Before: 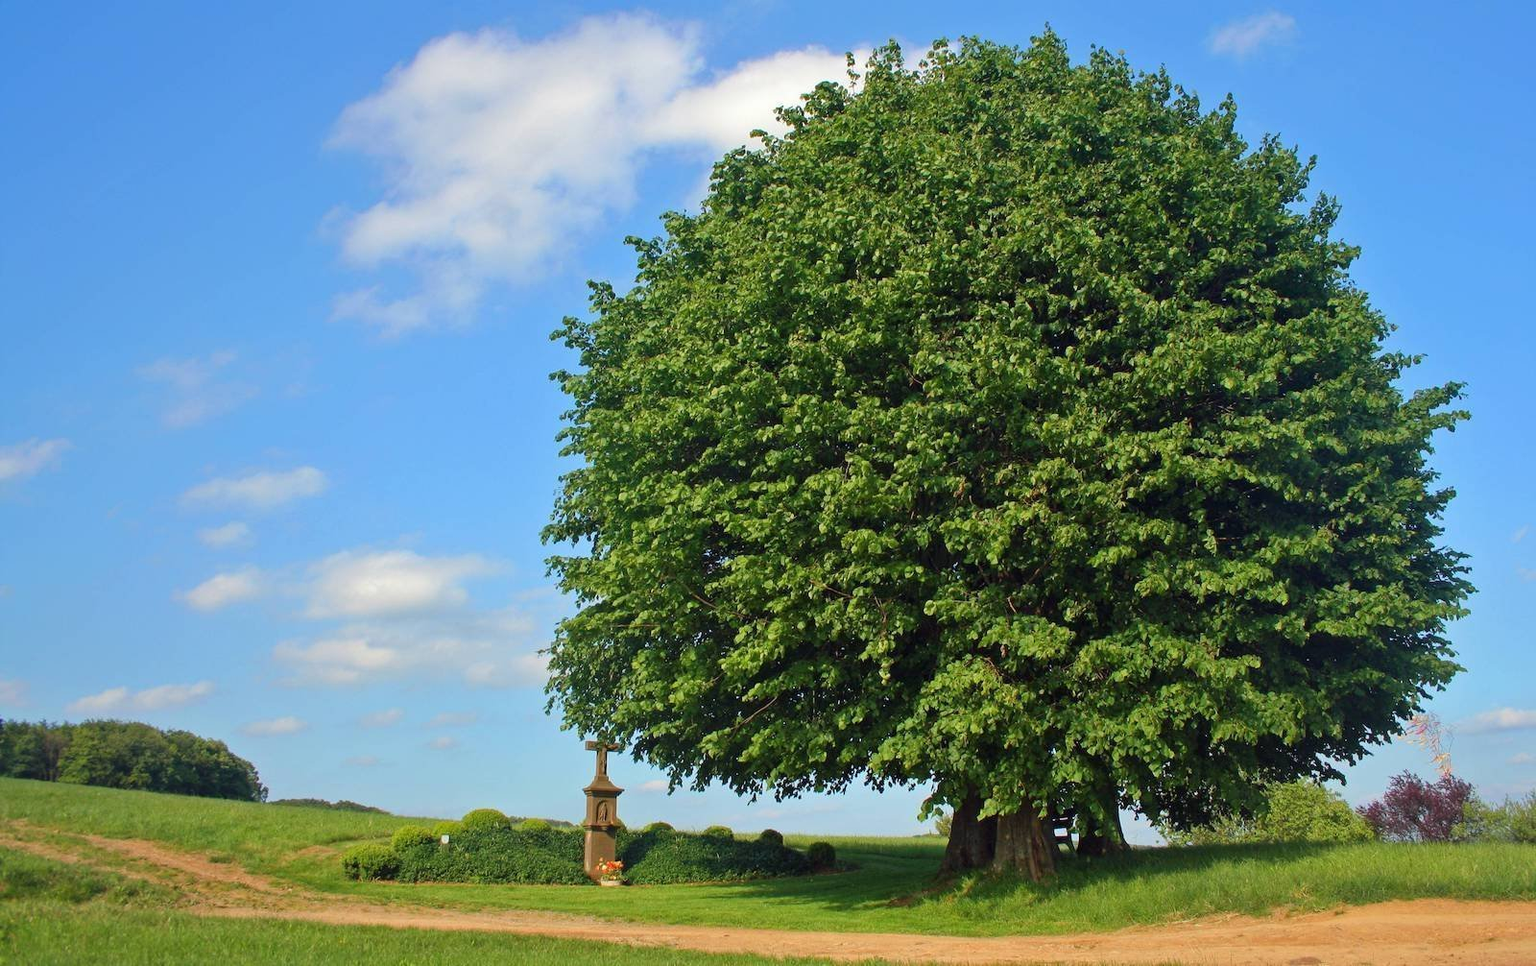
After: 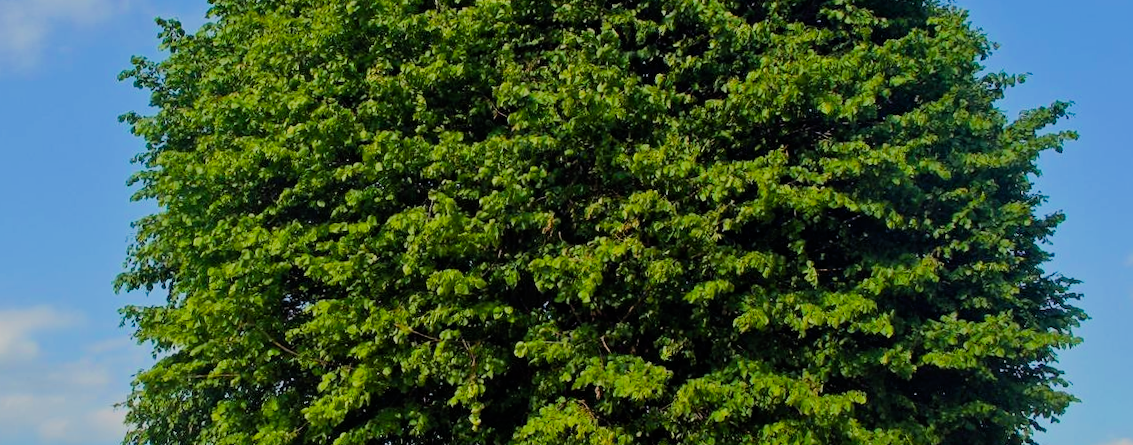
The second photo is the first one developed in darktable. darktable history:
filmic rgb: black relative exposure -9.22 EV, white relative exposure 6.77 EV, hardness 3.07, contrast 1.05
color balance rgb: perceptual saturation grading › global saturation 25%, global vibrance 20%
crop and rotate: left 27.938%, top 27.046%, bottom 27.046%
rotate and perspective: rotation -1.42°, crop left 0.016, crop right 0.984, crop top 0.035, crop bottom 0.965
